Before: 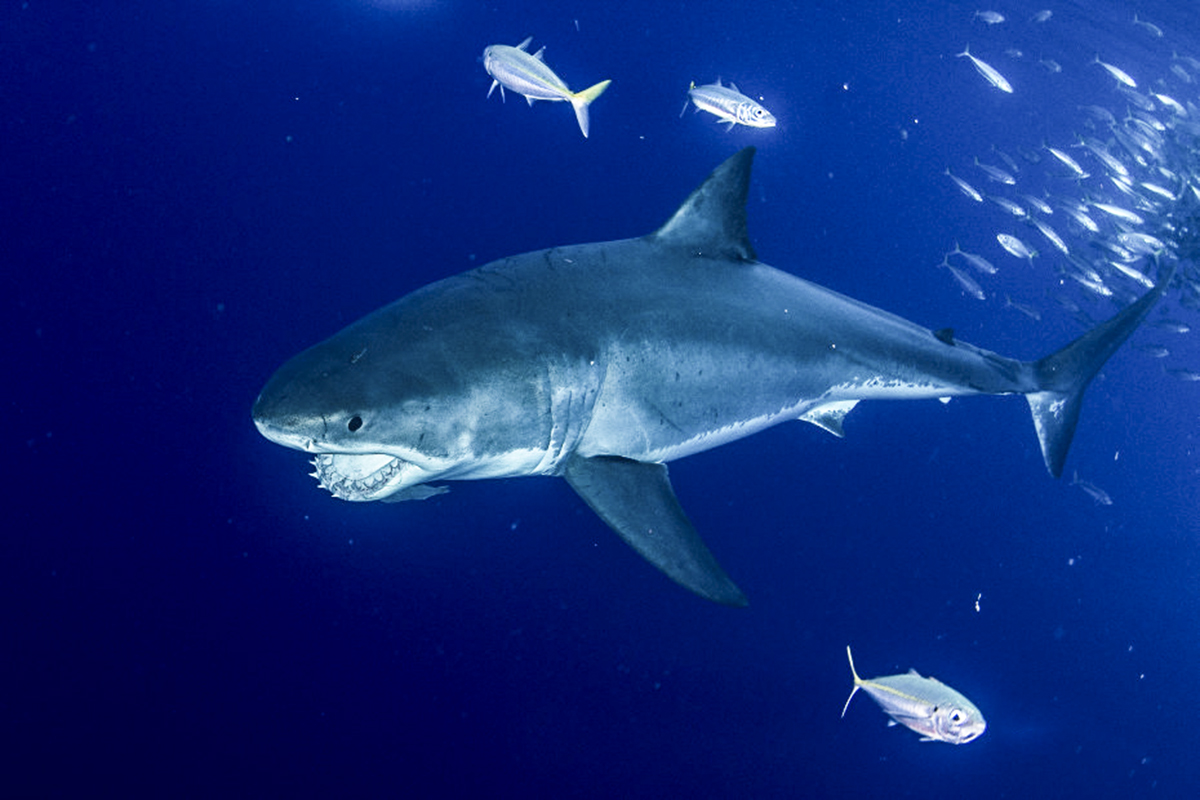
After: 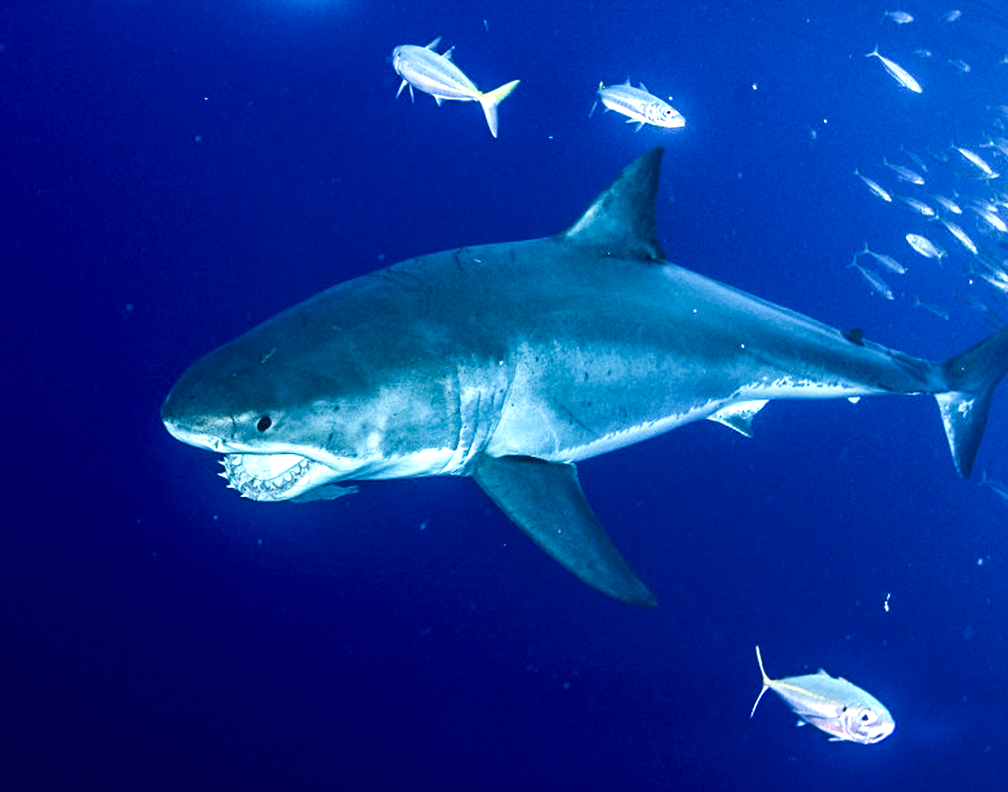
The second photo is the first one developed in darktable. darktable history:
exposure: black level correction 0, exposure 0.5 EV, compensate exposure bias true, compensate highlight preservation false
crop: left 7.598%, right 7.873%
